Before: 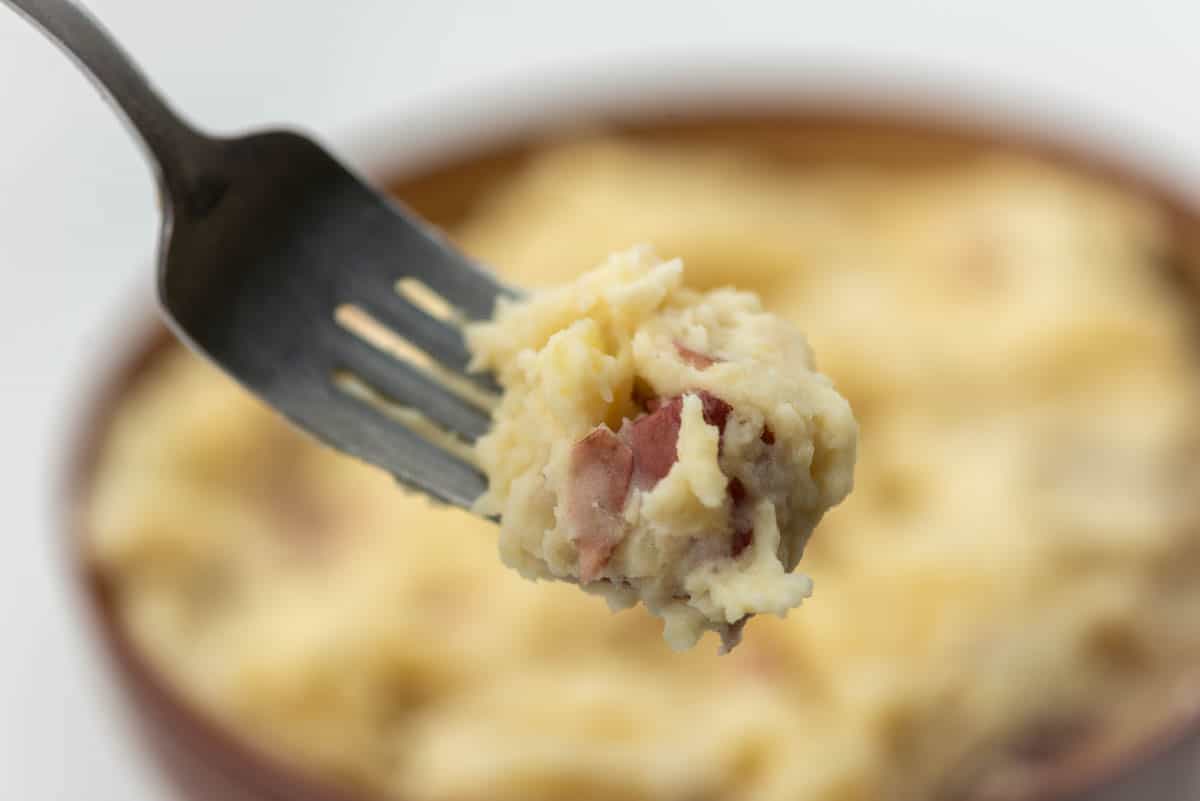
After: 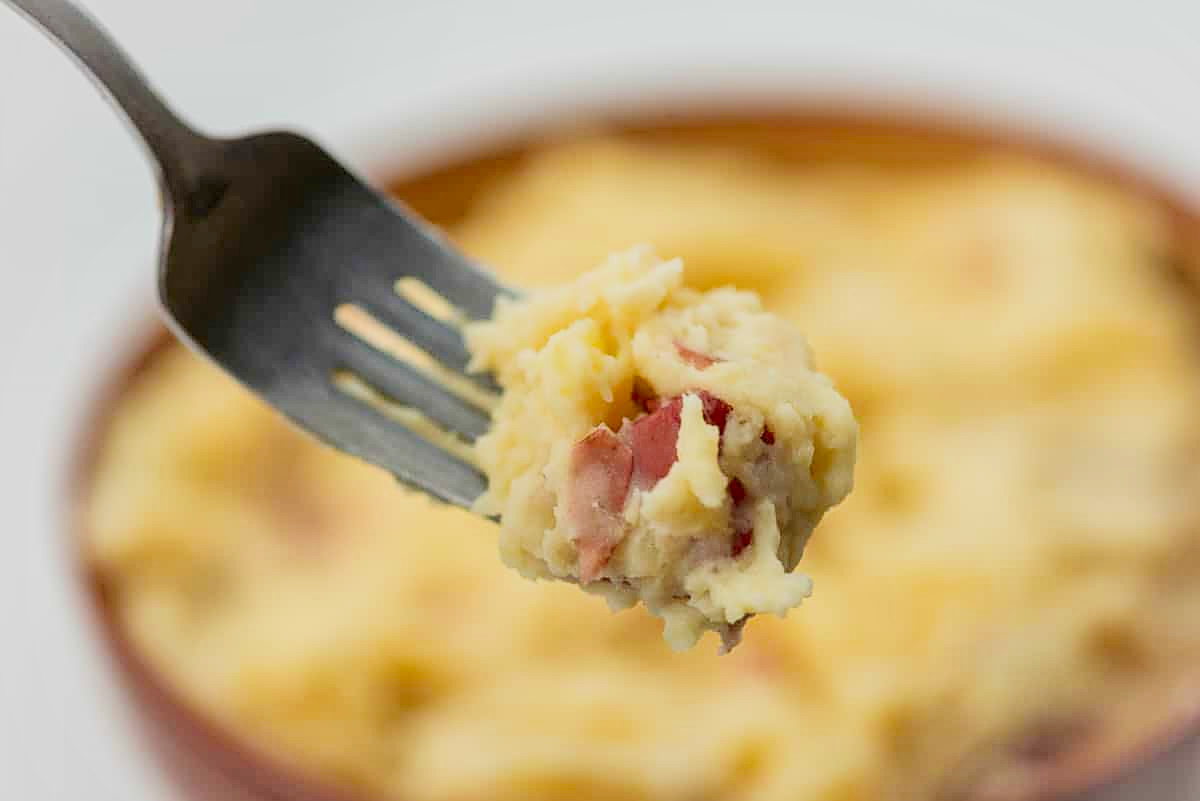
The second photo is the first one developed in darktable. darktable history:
filmic rgb: black relative exposure -16 EV, white relative exposure 6.91 EV, threshold 2.95 EV, hardness 4.72, enable highlight reconstruction true
sharpen: on, module defaults
exposure: black level correction 0, exposure 0.693 EV, compensate highlight preservation false
contrast brightness saturation: contrast 0.181, saturation 0.295
shadows and highlights: on, module defaults
